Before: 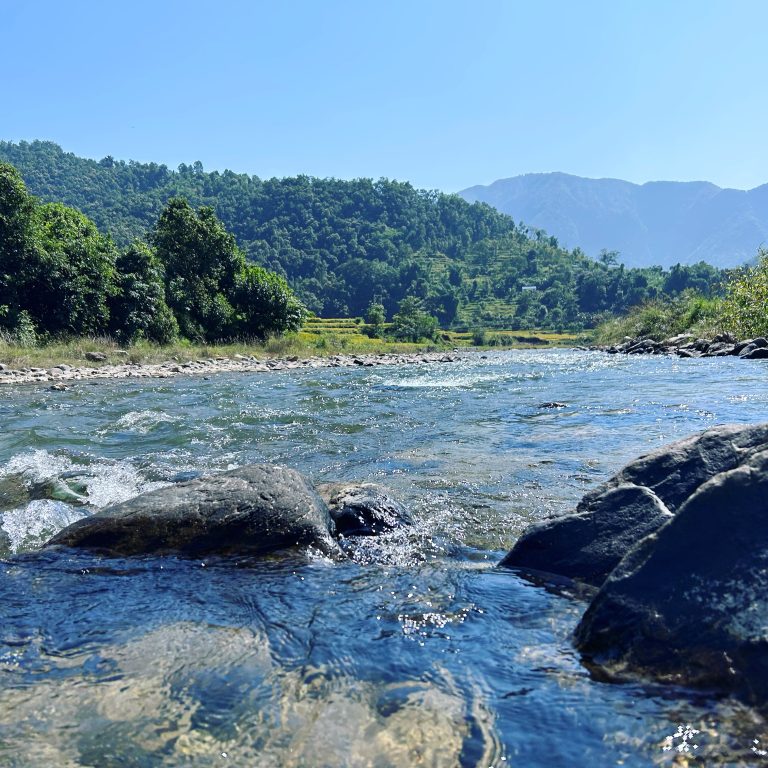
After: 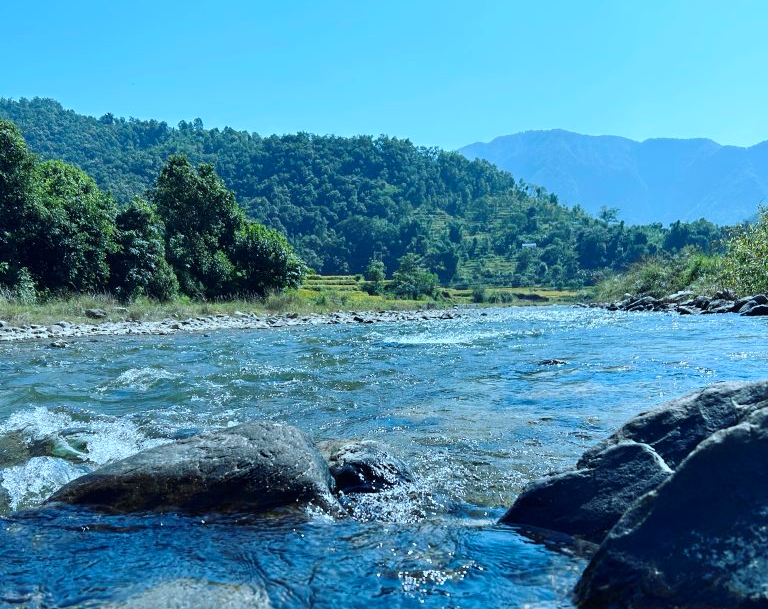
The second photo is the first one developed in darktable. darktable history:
crop and rotate: top 5.667%, bottom 14.937%
color correction: highlights a* -11.71, highlights b* -15.58
